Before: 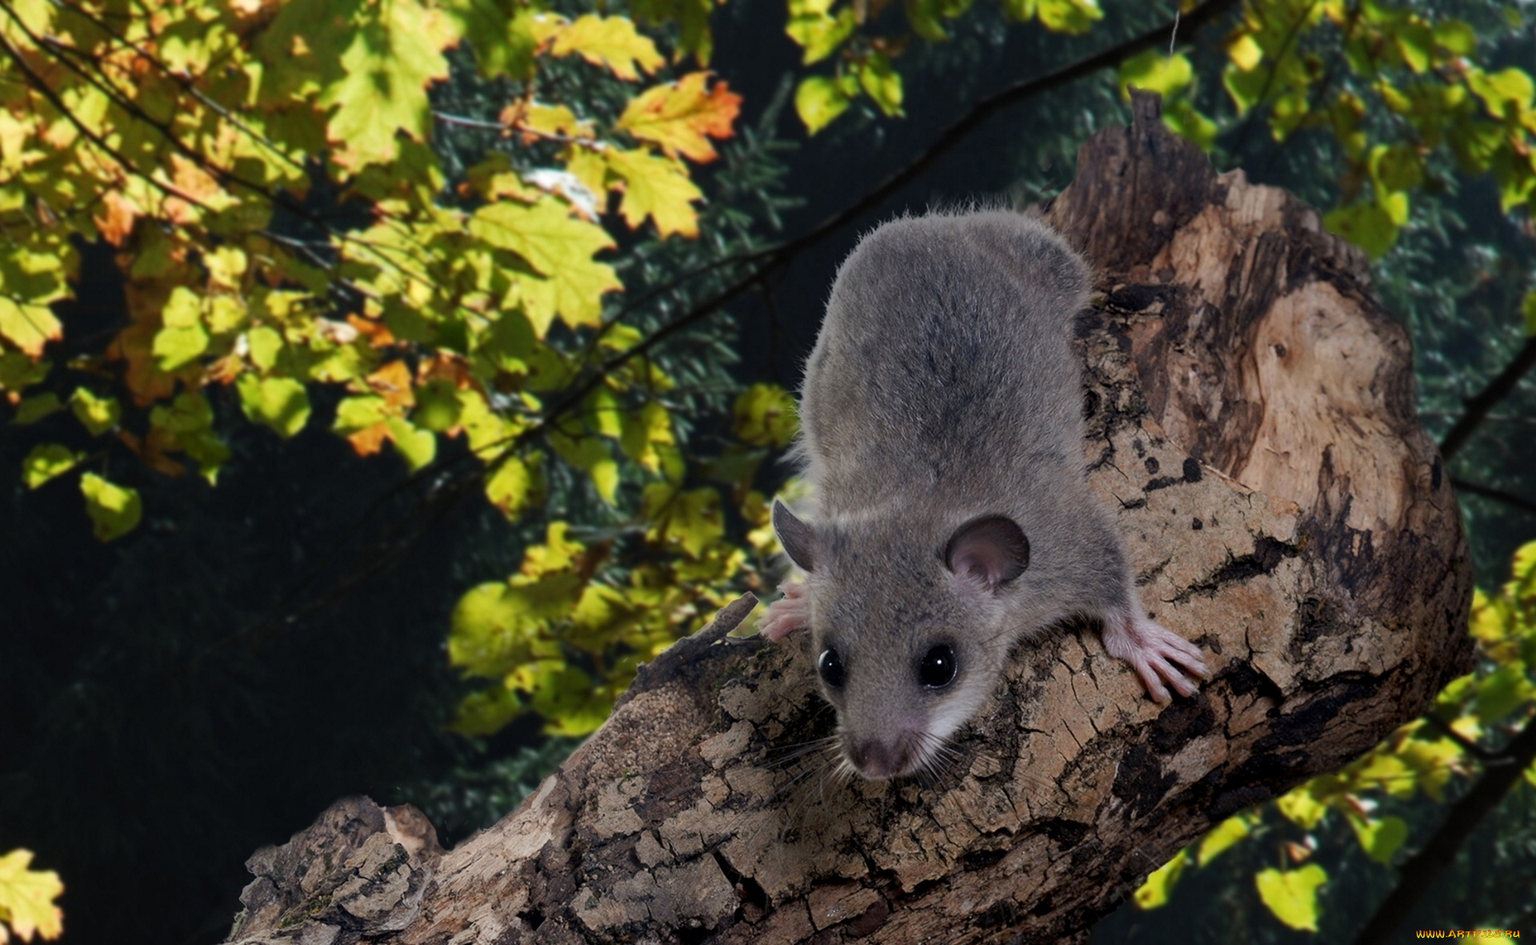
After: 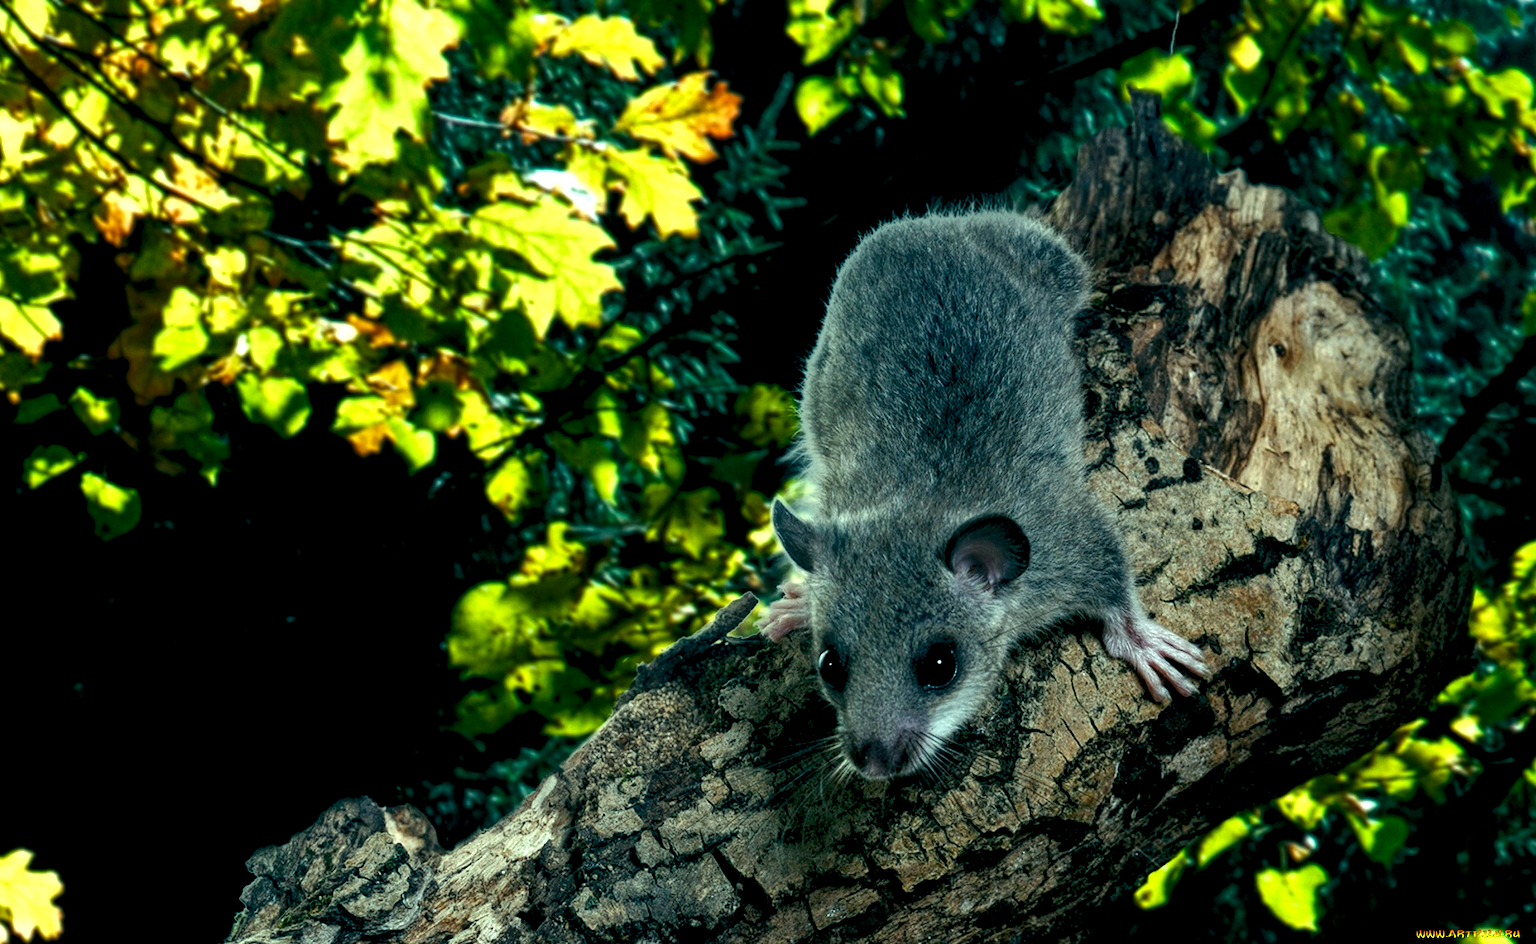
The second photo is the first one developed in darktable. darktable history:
local contrast: highlights 100%, shadows 100%, detail 200%, midtone range 0.2
color balance rgb: shadows lift › luminance -7.7%, shadows lift › chroma 2.13%, shadows lift › hue 165.27°, power › luminance -7.77%, power › chroma 1.1%, power › hue 215.88°, highlights gain › luminance 15.15%, highlights gain › chroma 7%, highlights gain › hue 125.57°, global offset › luminance -0.33%, global offset › chroma 0.11%, global offset › hue 165.27°, perceptual saturation grading › global saturation 24.42%, perceptual saturation grading › highlights -24.42%, perceptual saturation grading › mid-tones 24.42%, perceptual saturation grading › shadows 40%, perceptual brilliance grading › global brilliance -5%, perceptual brilliance grading › highlights 24.42%, perceptual brilliance grading › mid-tones 7%, perceptual brilliance grading › shadows -5%
